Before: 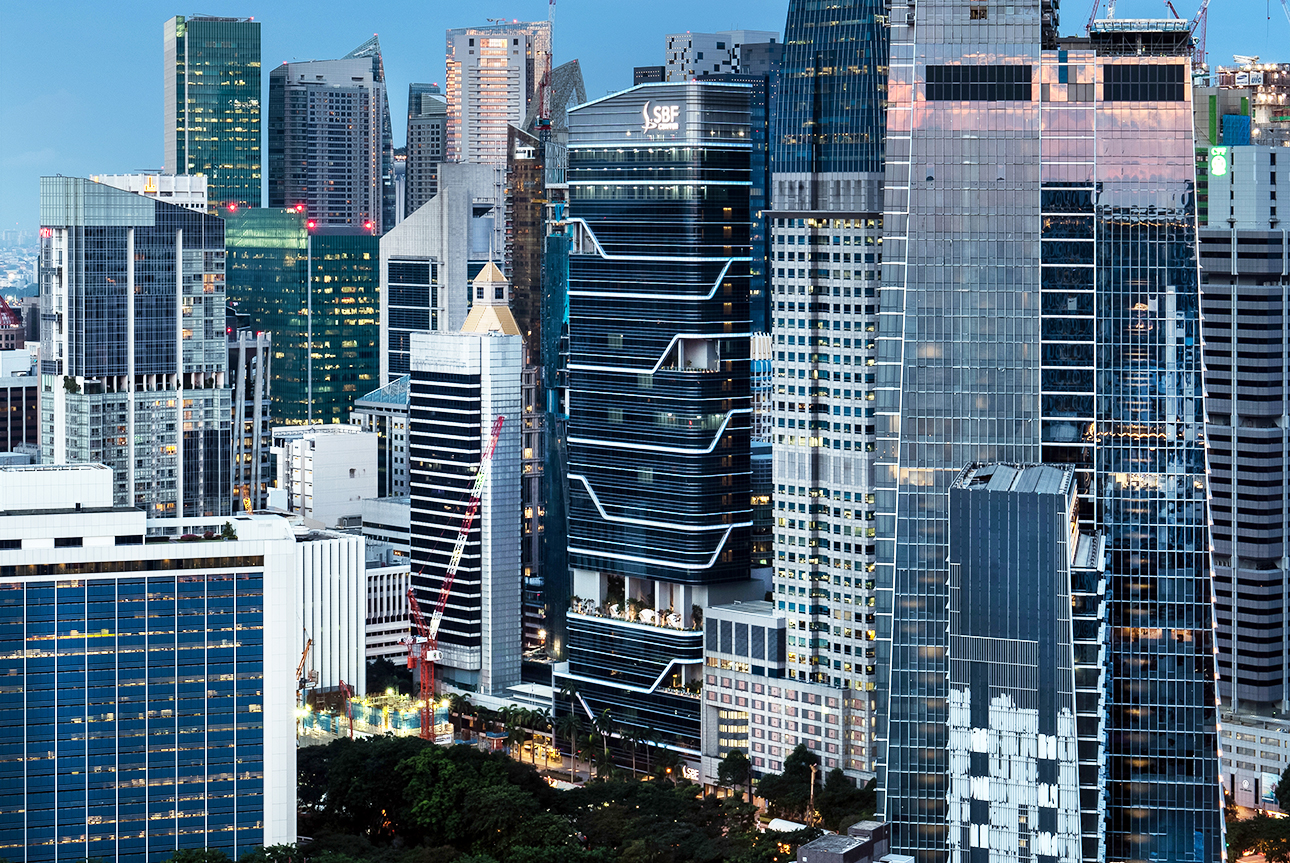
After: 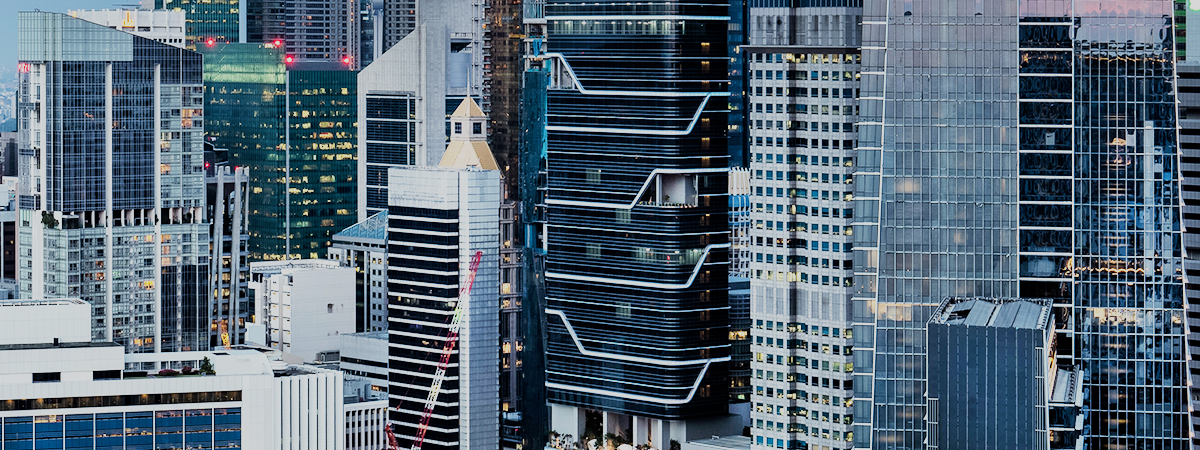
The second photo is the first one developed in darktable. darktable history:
filmic rgb: black relative exposure -7.65 EV, white relative exposure 4.56 EV, hardness 3.61, contrast 1.05
white balance: emerald 1
crop: left 1.744%, top 19.225%, right 5.069%, bottom 28.357%
